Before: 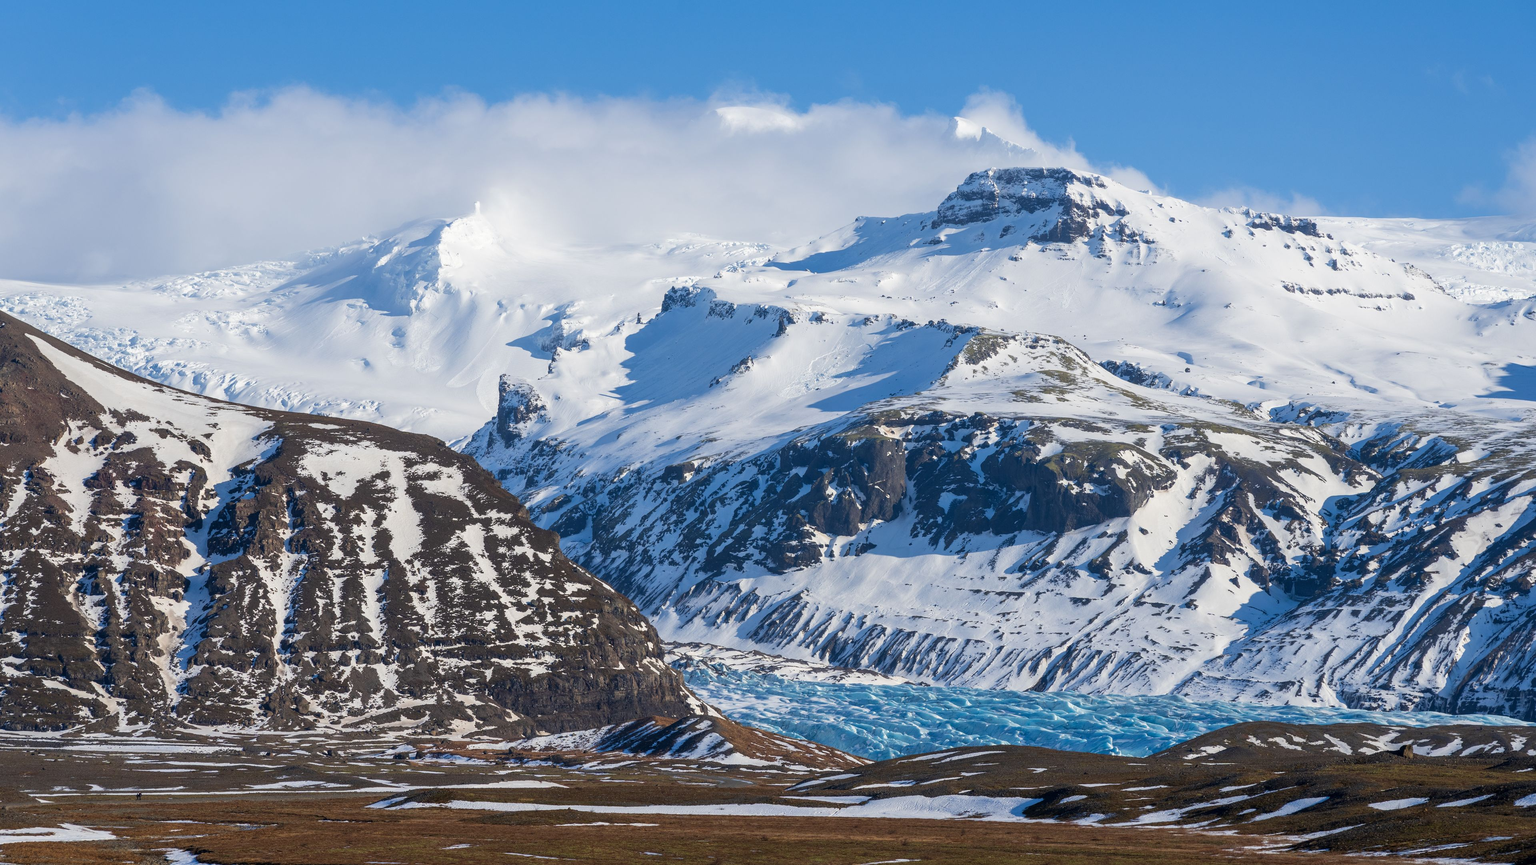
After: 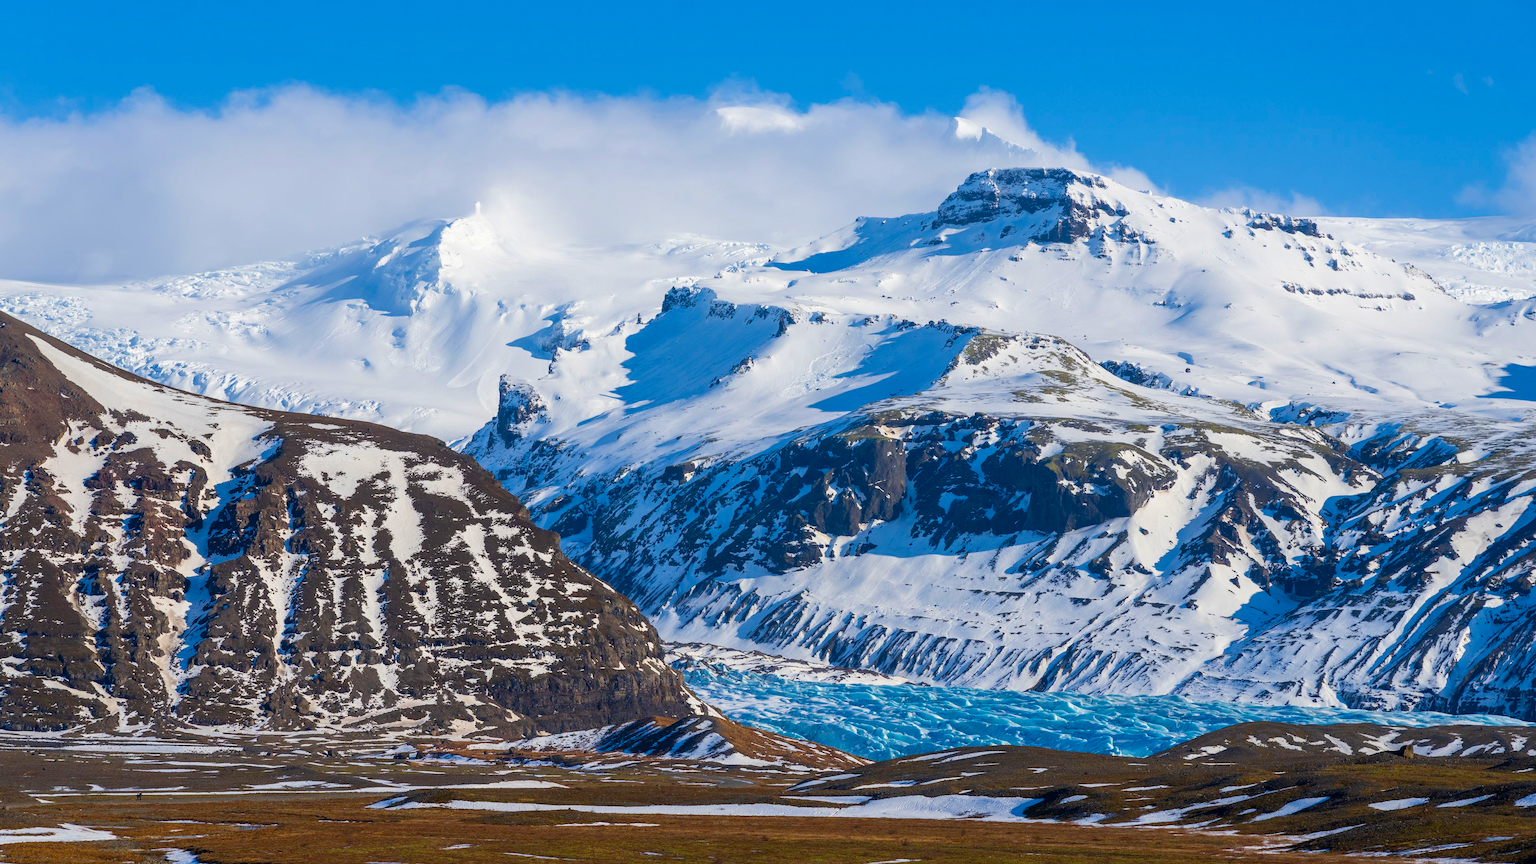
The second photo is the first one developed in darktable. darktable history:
velvia: strength 31.99%, mid-tones bias 0.202
base curve: preserve colors none
